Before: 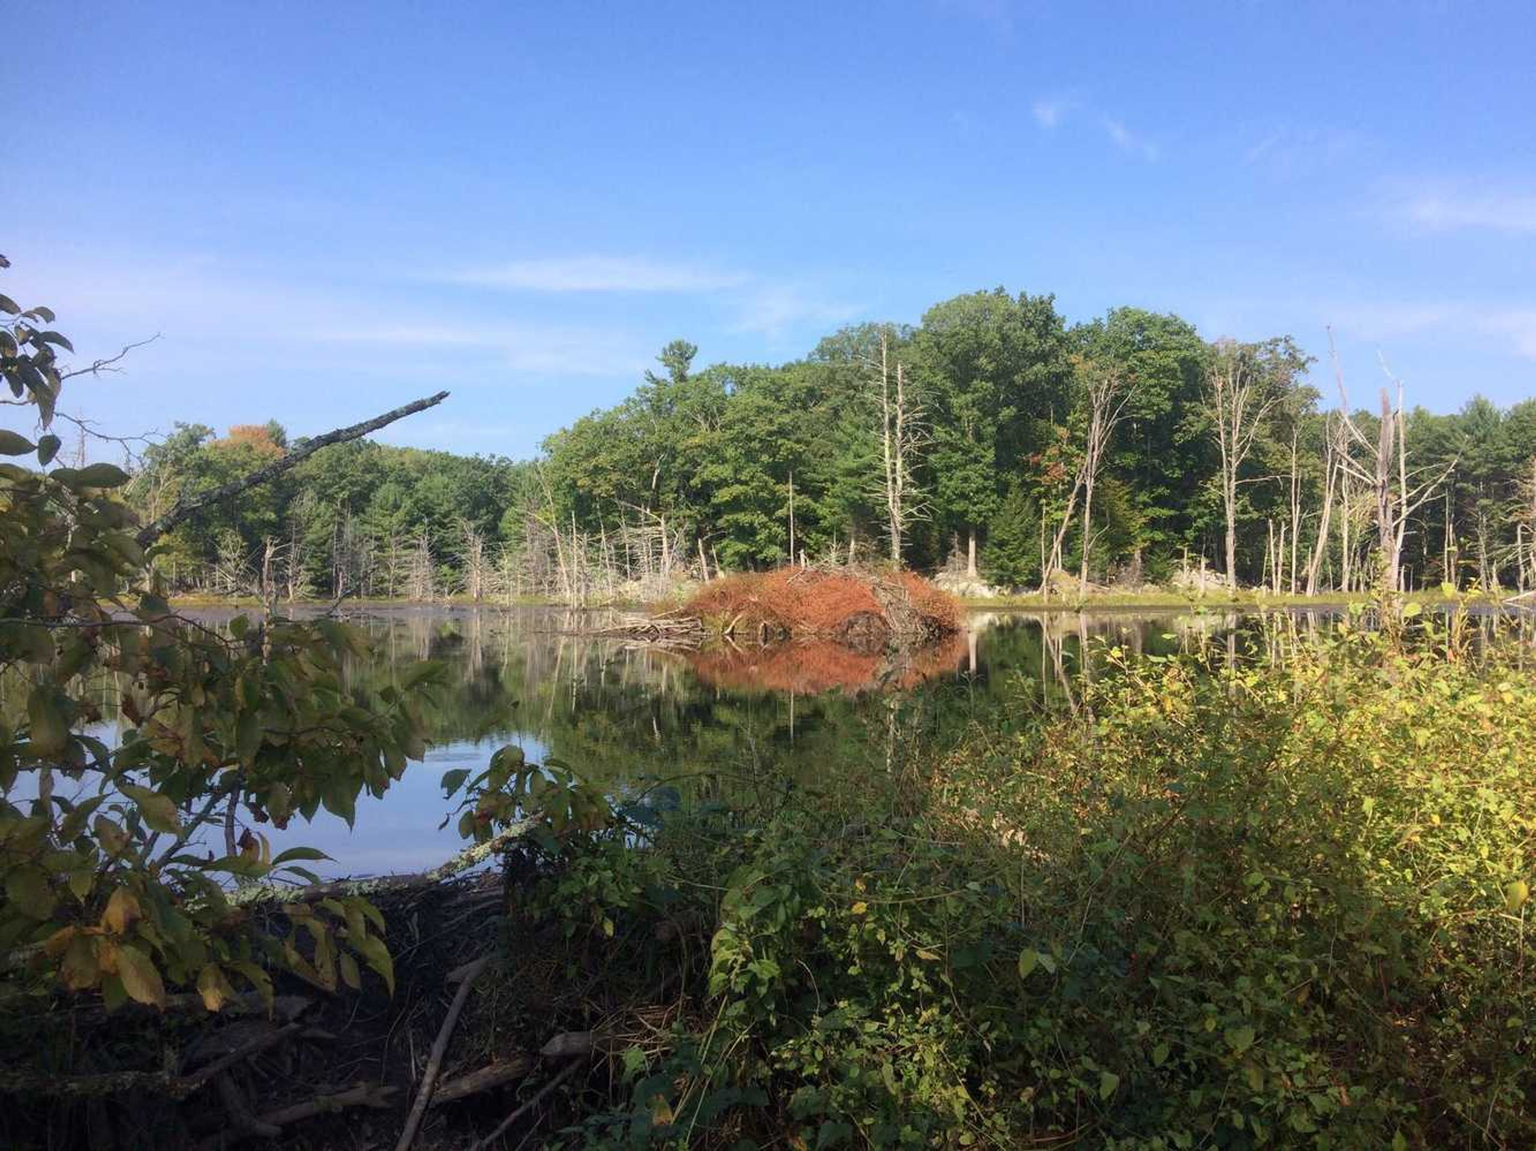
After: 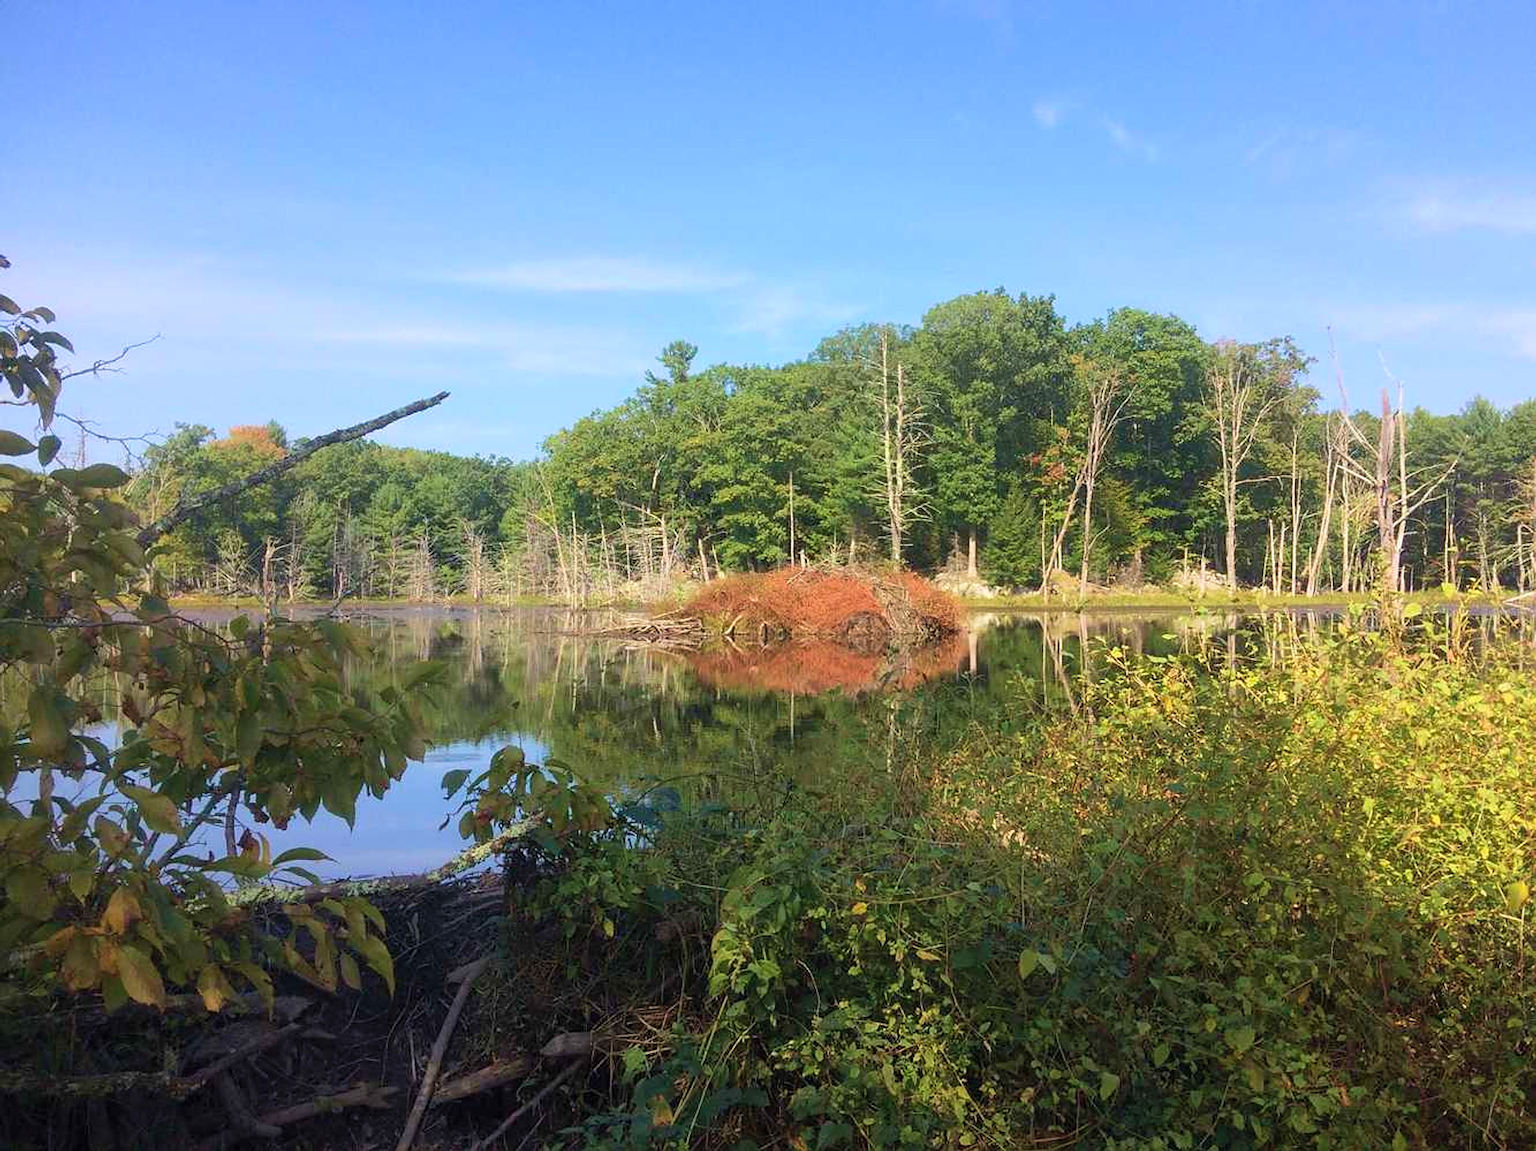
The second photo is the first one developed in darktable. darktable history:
velvia: on, module defaults
contrast brightness saturation: brightness 0.091, saturation 0.195
sharpen: radius 2.746
